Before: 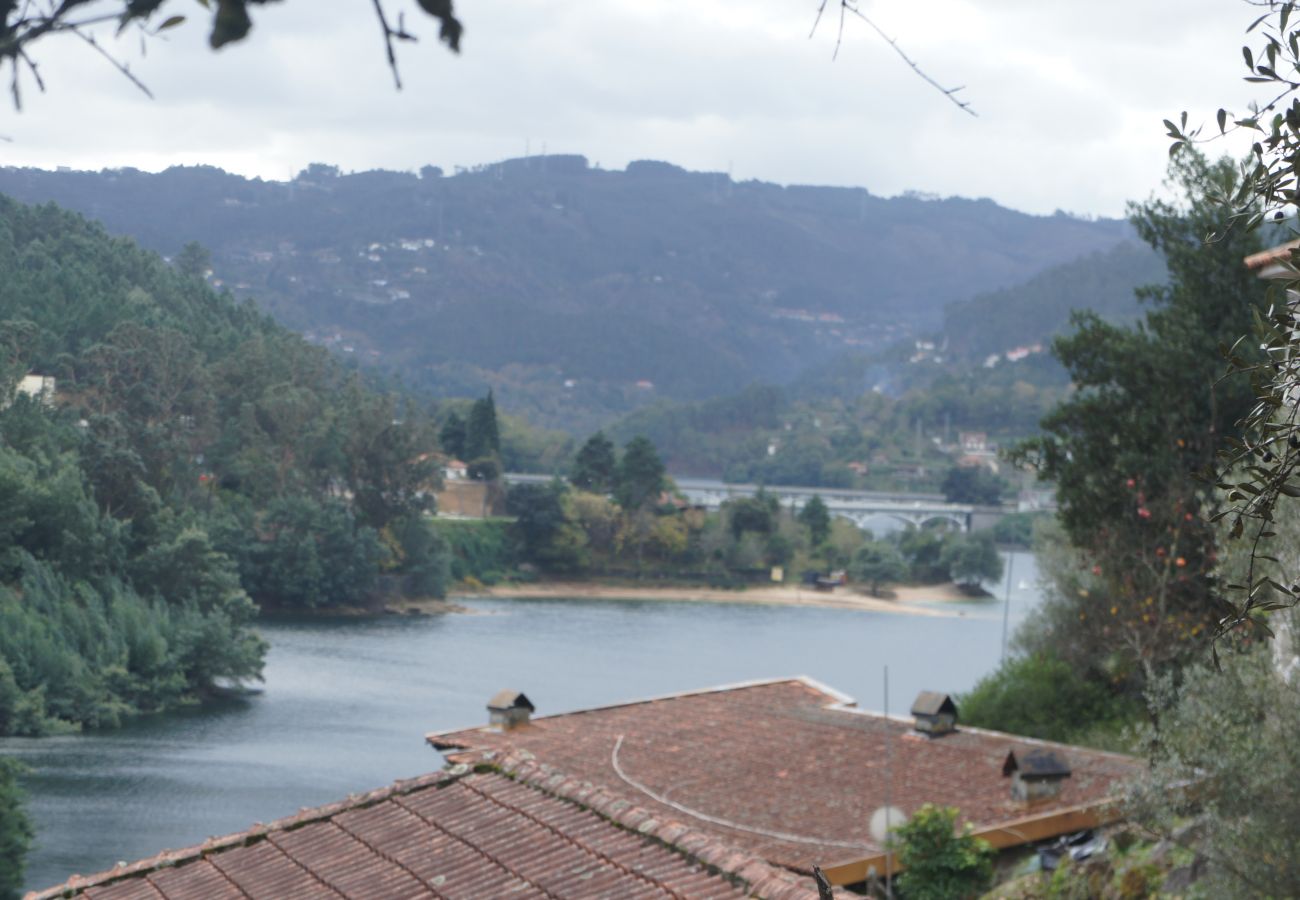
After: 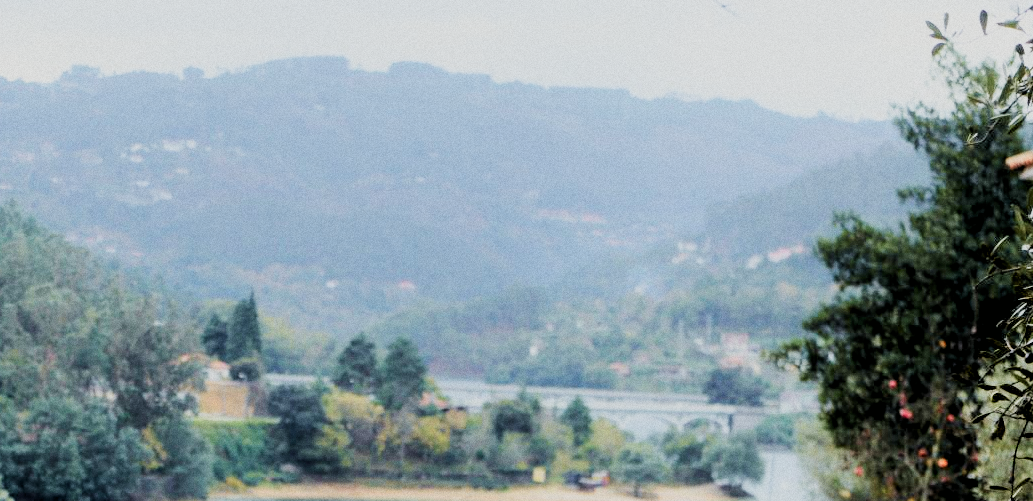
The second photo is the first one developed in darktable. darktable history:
grain: coarseness 3.21 ISO
sigmoid: contrast 2, skew -0.2, preserve hue 0%, red attenuation 0.1, red rotation 0.035, green attenuation 0.1, green rotation -0.017, blue attenuation 0.15, blue rotation -0.052, base primaries Rec2020
tone curve: curves: ch0 [(0, 0) (0.091, 0.066) (0.184, 0.16) (0.491, 0.519) (0.748, 0.765) (1, 0.919)]; ch1 [(0, 0) (0.179, 0.173) (0.322, 0.32) (0.424, 0.424) (0.502, 0.5) (0.56, 0.575) (0.631, 0.675) (0.777, 0.806) (1, 1)]; ch2 [(0, 0) (0.434, 0.447) (0.497, 0.498) (0.539, 0.566) (0.676, 0.691) (1, 1)], color space Lab, independent channels, preserve colors none
crop: left 18.38%, top 11.092%, right 2.134%, bottom 33.217%
rgb levels: levels [[0.027, 0.429, 0.996], [0, 0.5, 1], [0, 0.5, 1]]
